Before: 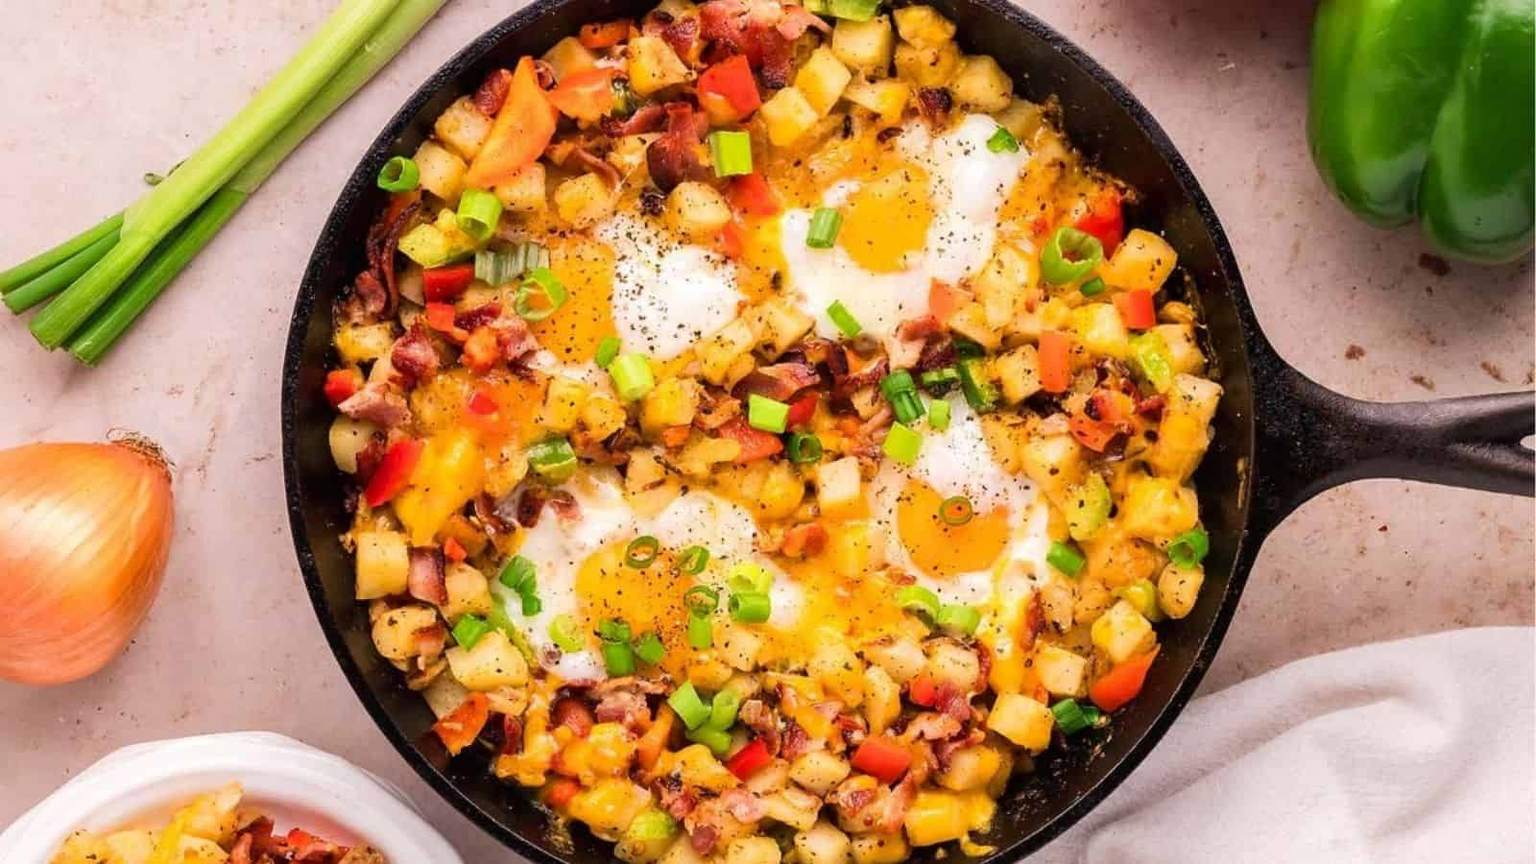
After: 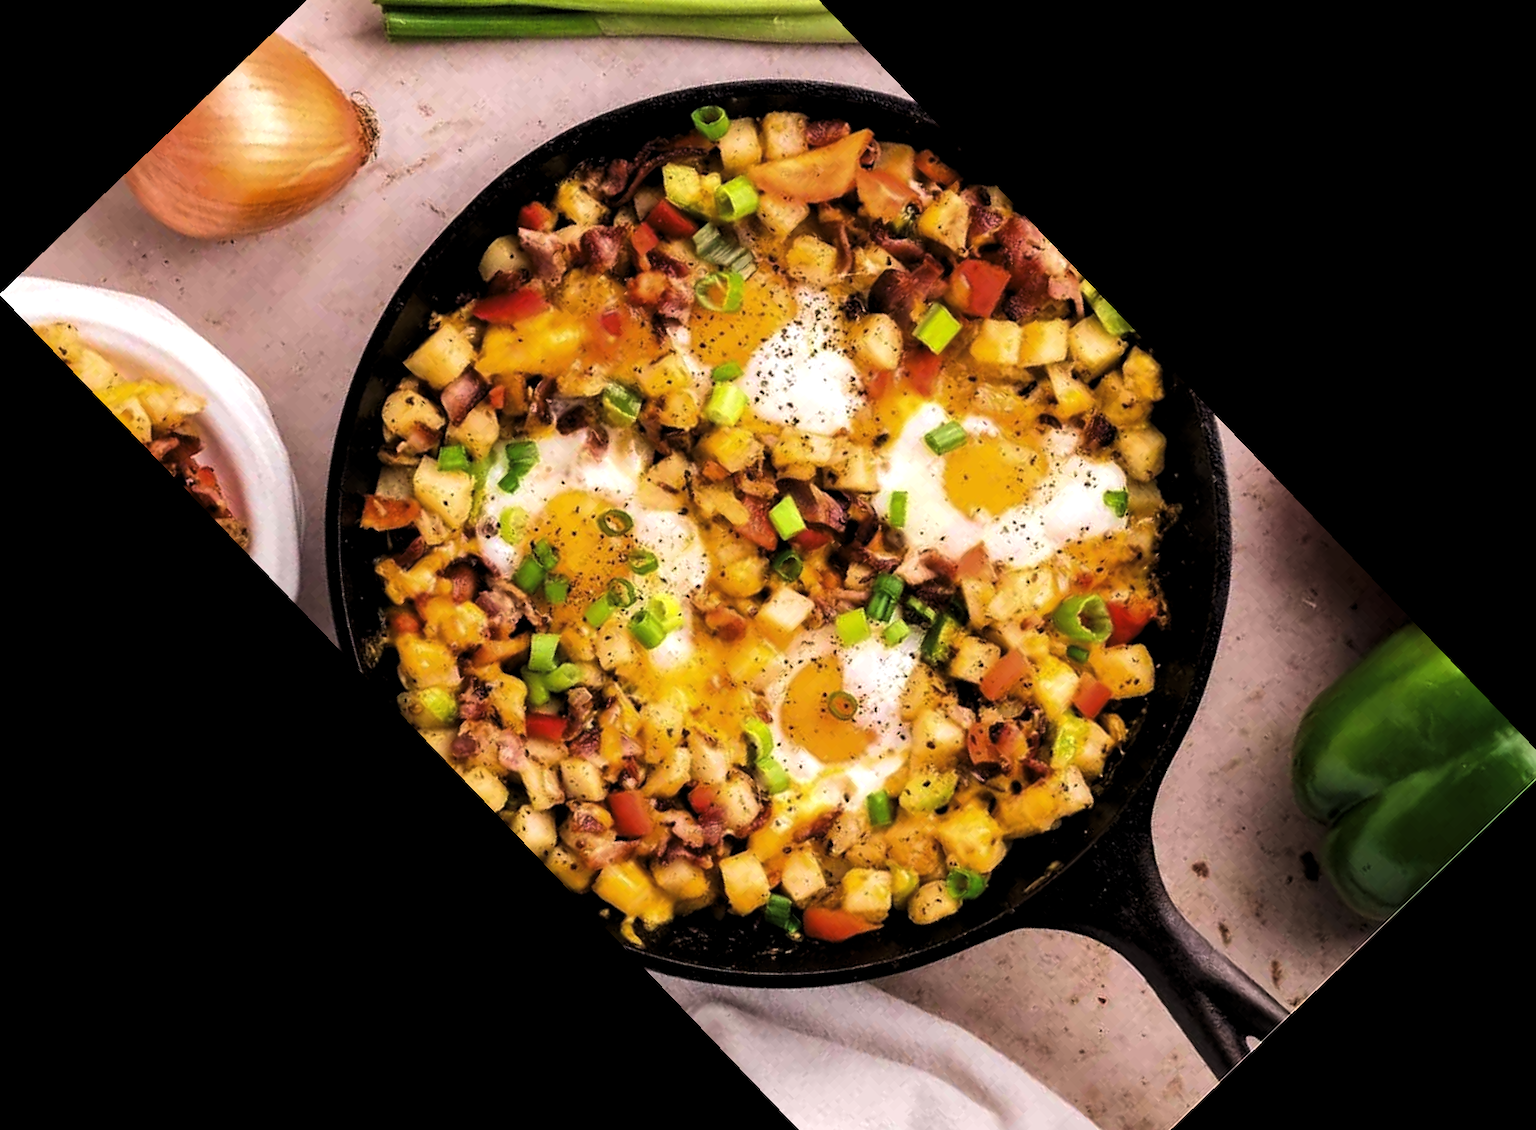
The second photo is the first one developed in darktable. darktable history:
levels: levels [0.101, 0.578, 0.953]
crop and rotate: angle -46.26°, top 16.234%, right 0.912%, bottom 11.704%
velvia: on, module defaults
